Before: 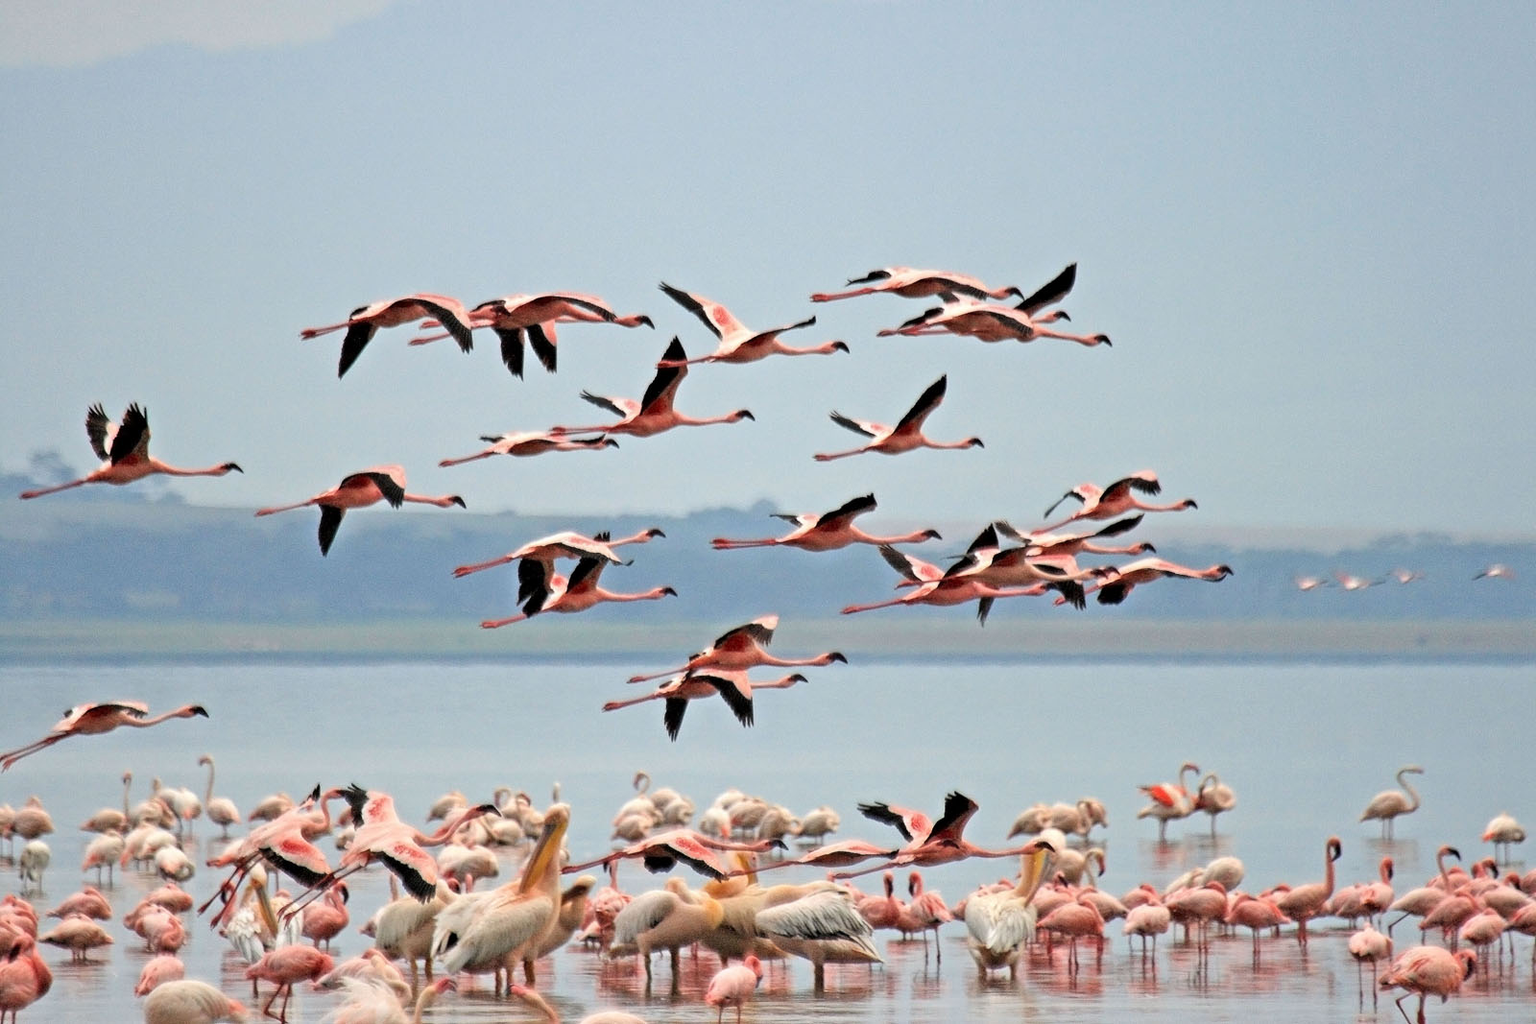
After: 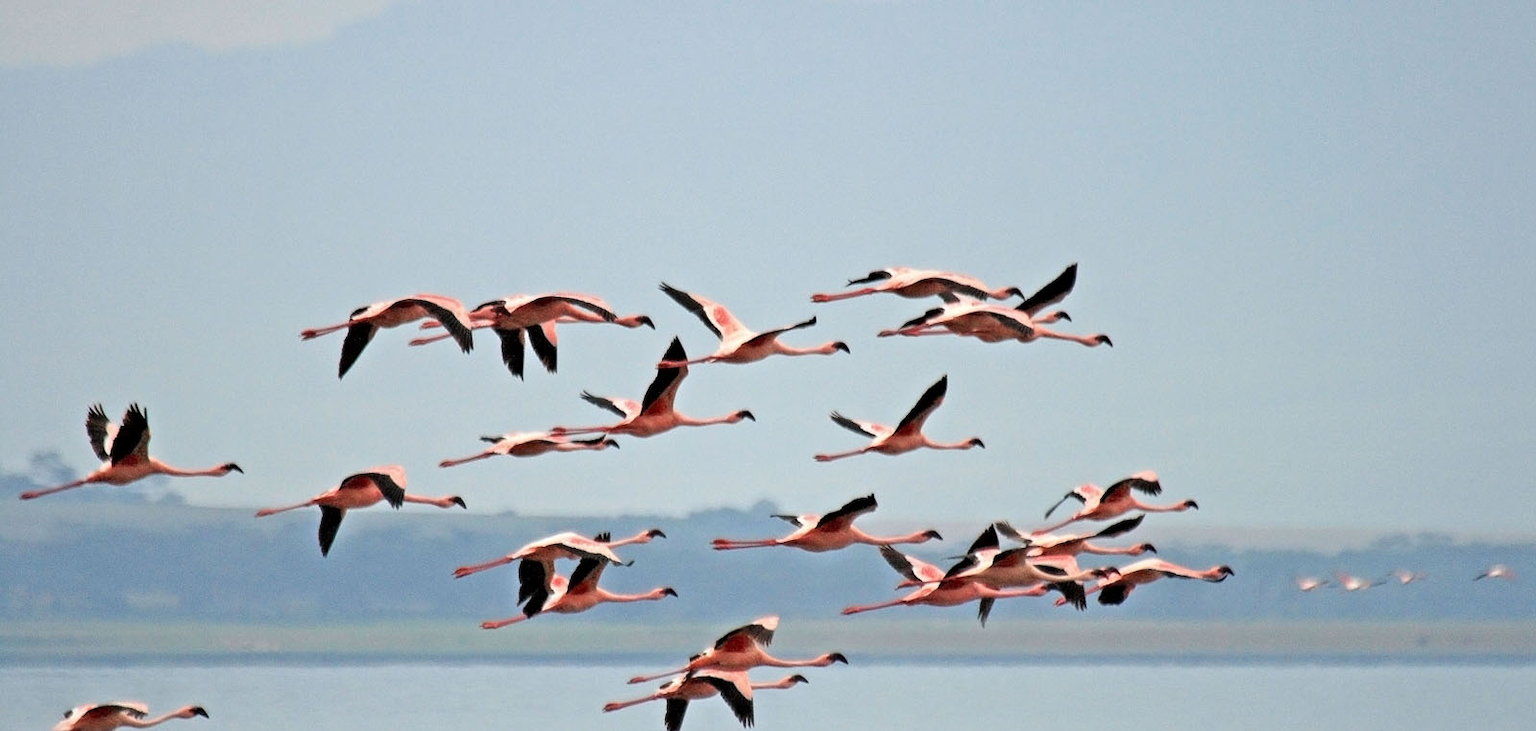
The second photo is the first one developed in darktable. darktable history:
crop: right 0%, bottom 28.586%
